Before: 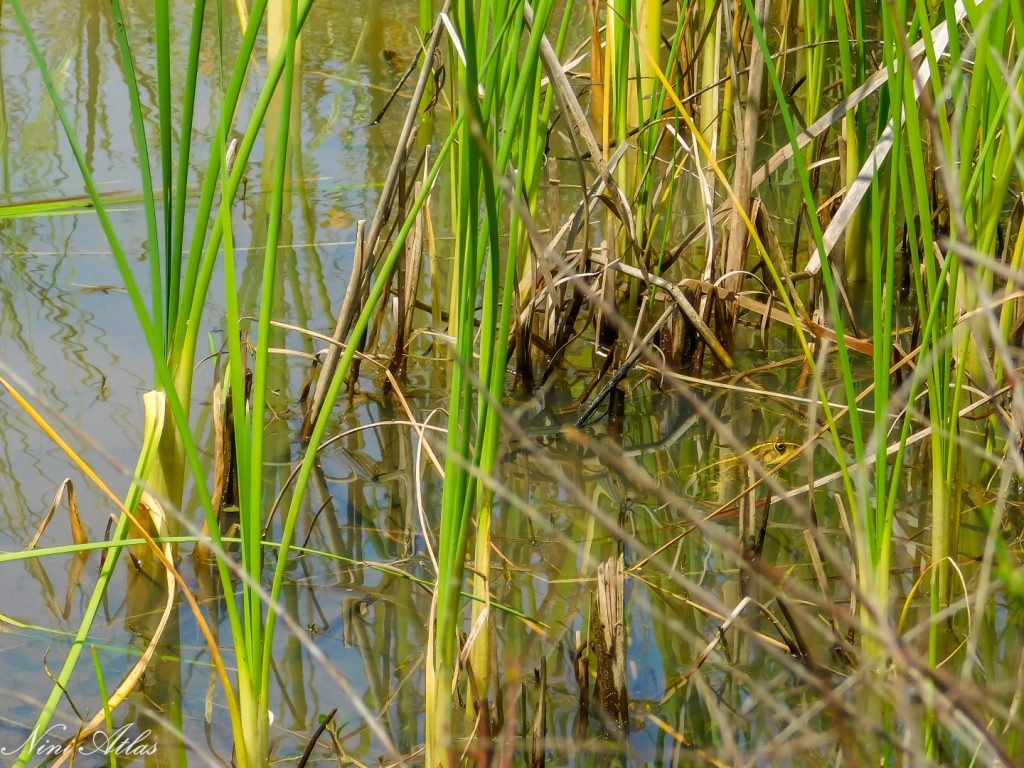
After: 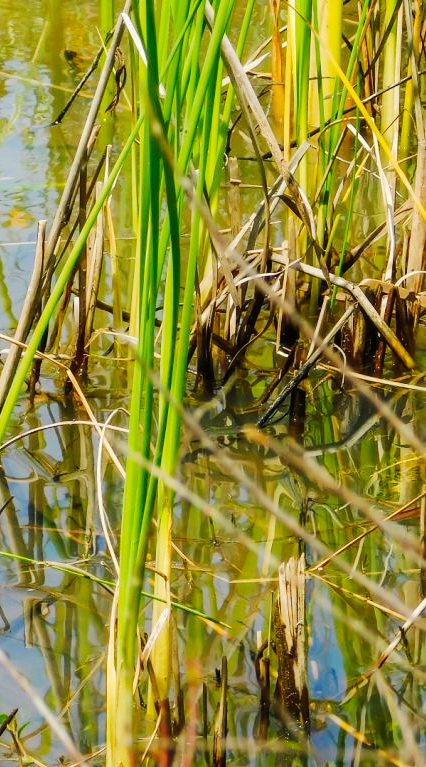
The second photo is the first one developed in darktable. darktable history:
crop: left 31.229%, right 27.105%
tone curve: curves: ch0 [(0, 0) (0.003, 0.002) (0.011, 0.009) (0.025, 0.019) (0.044, 0.031) (0.069, 0.04) (0.1, 0.059) (0.136, 0.092) (0.177, 0.134) (0.224, 0.192) (0.277, 0.262) (0.335, 0.348) (0.399, 0.446) (0.468, 0.554) (0.543, 0.646) (0.623, 0.731) (0.709, 0.807) (0.801, 0.867) (0.898, 0.931) (1, 1)], preserve colors none
